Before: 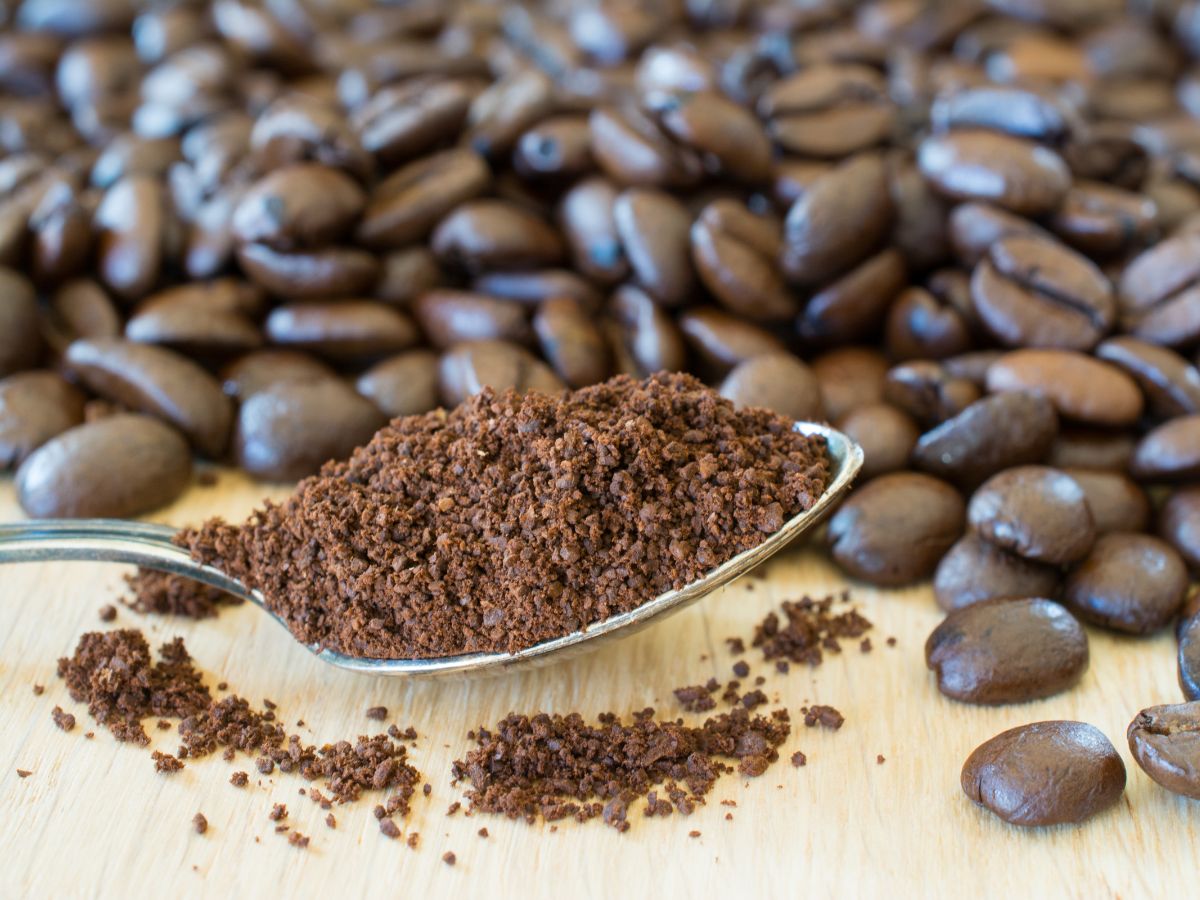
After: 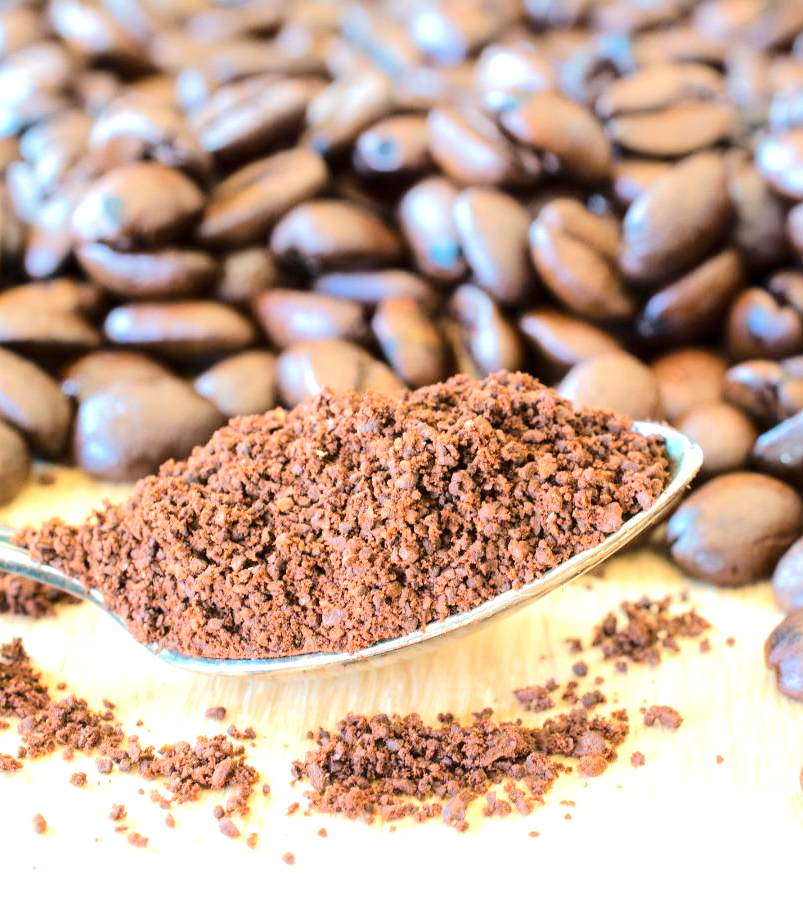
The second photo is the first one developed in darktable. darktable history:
exposure: exposure 0.755 EV, compensate highlight preservation false
tone curve: curves: ch0 [(0, 0) (0.253, 0.237) (1, 1)]; ch1 [(0, 0) (0.411, 0.385) (0.502, 0.506) (0.557, 0.565) (0.66, 0.683) (1, 1)]; ch2 [(0, 0) (0.394, 0.413) (0.5, 0.5) (1, 1)], color space Lab, independent channels, preserve colors none
crop and rotate: left 13.48%, right 19.57%
tone equalizer: -7 EV 0.145 EV, -6 EV 0.564 EV, -5 EV 1.15 EV, -4 EV 1.35 EV, -3 EV 1.15 EV, -2 EV 0.6 EV, -1 EV 0.165 EV, edges refinement/feathering 500, mask exposure compensation -1.57 EV, preserve details no
